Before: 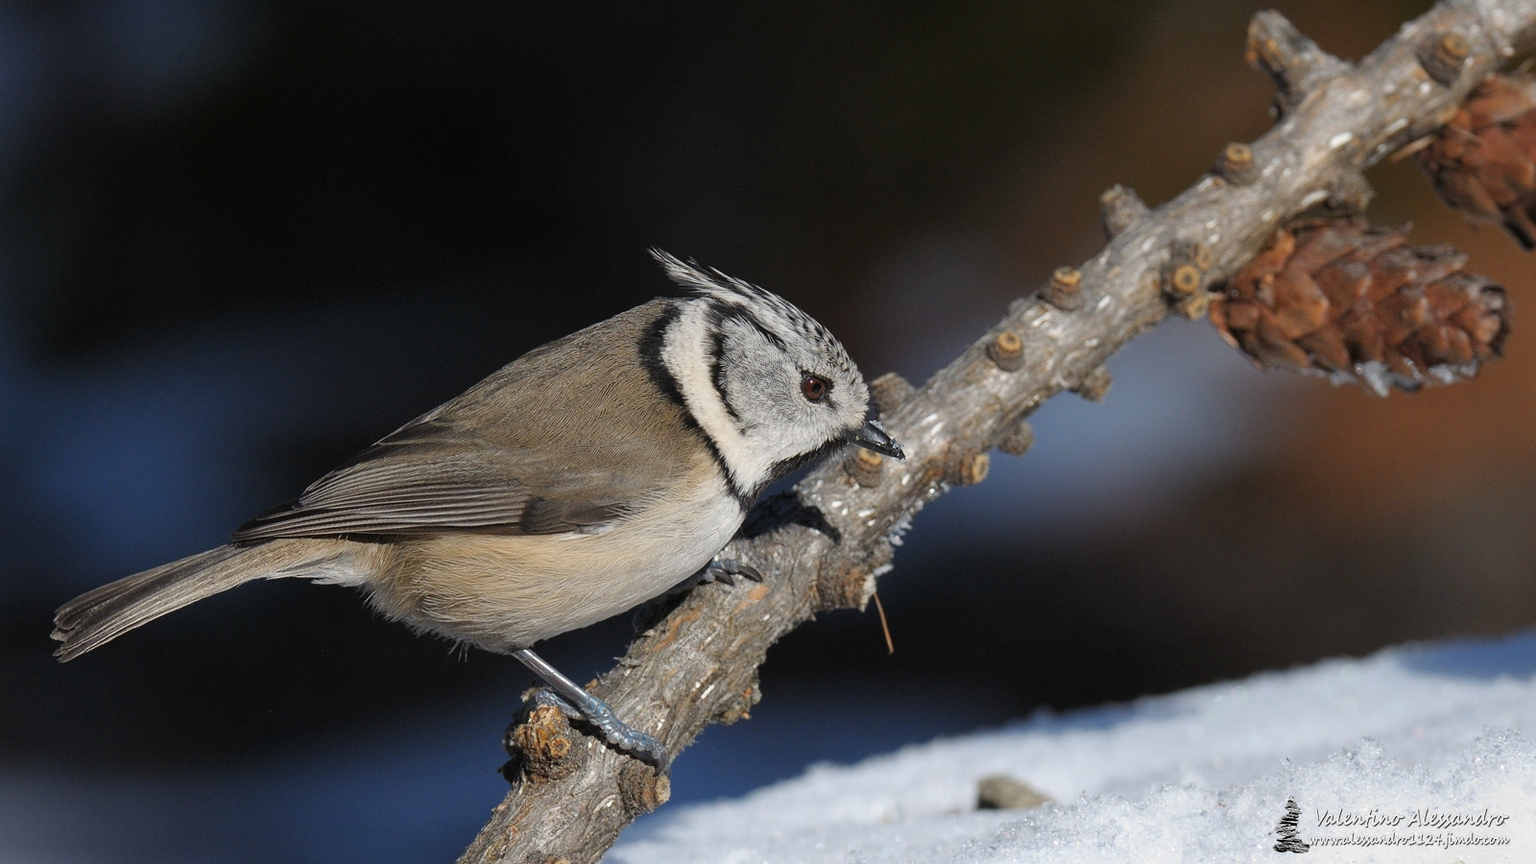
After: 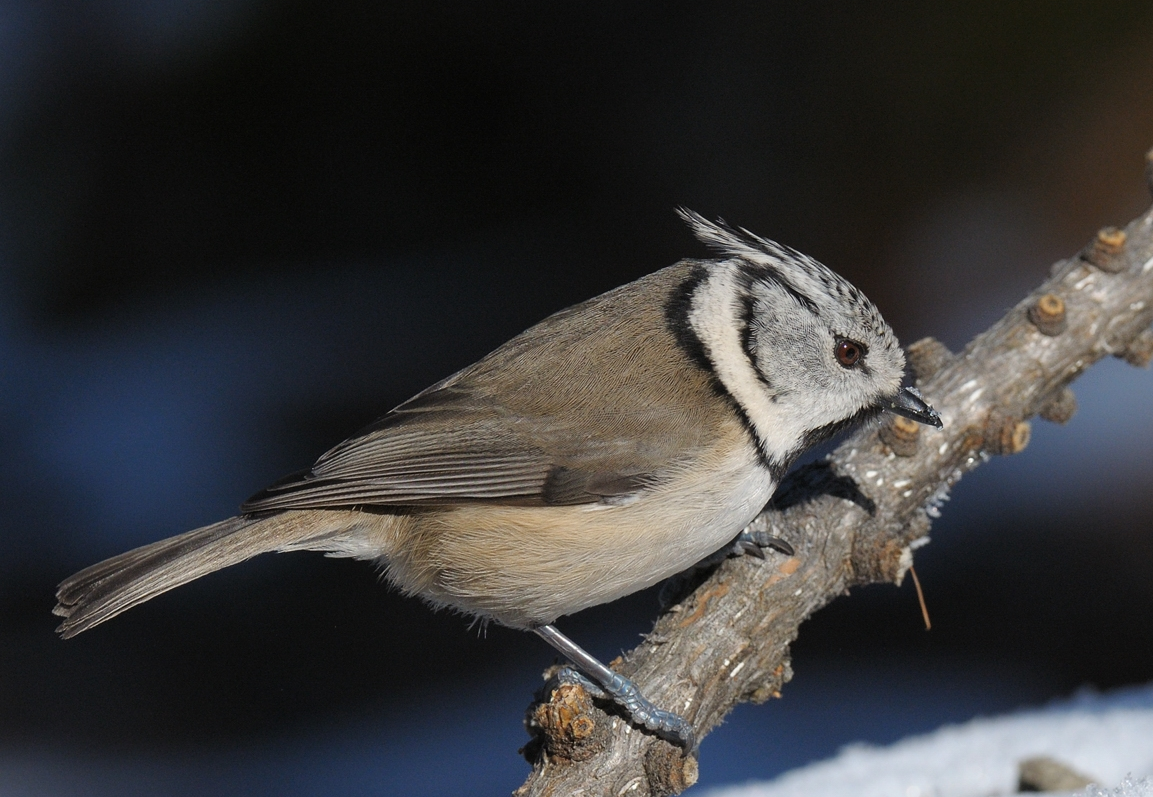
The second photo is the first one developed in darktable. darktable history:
crop: top 5.741%, right 27.906%, bottom 5.669%
